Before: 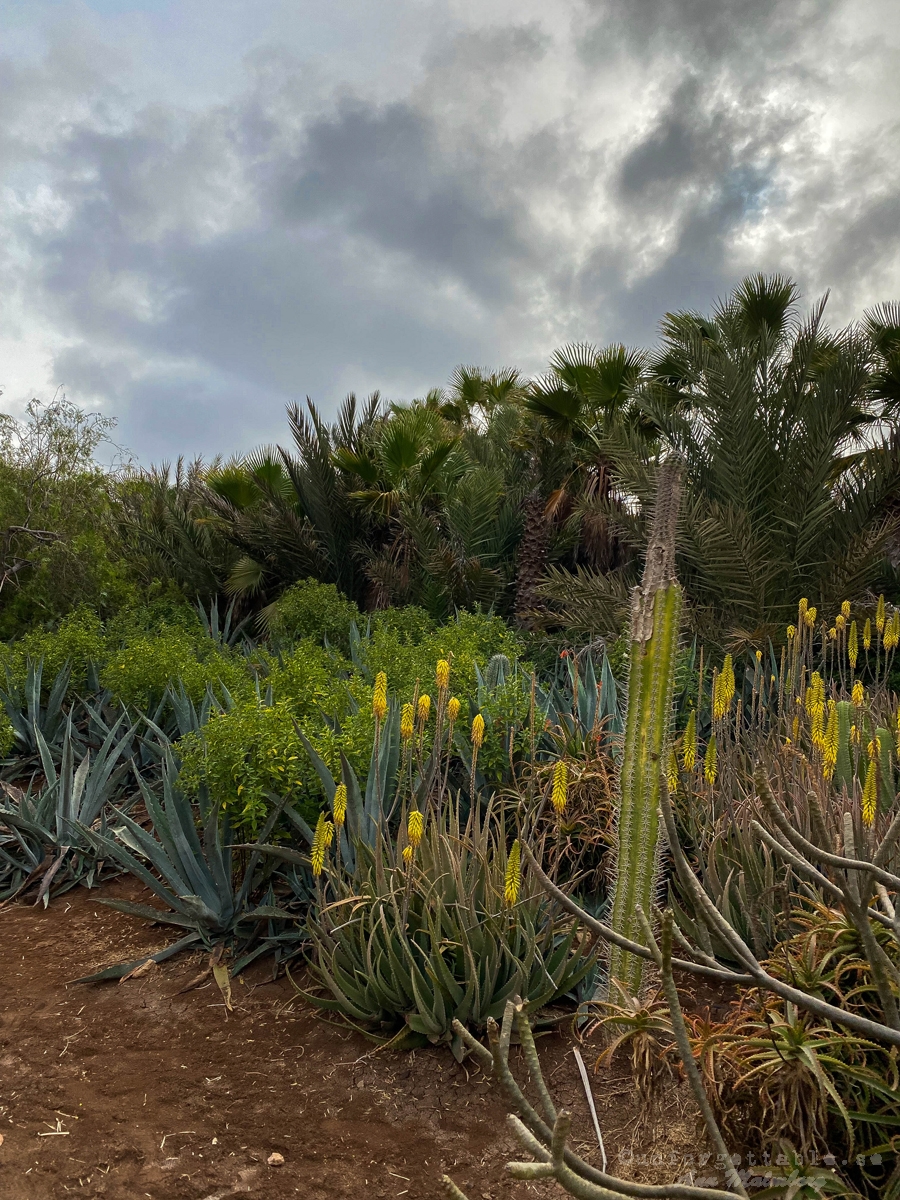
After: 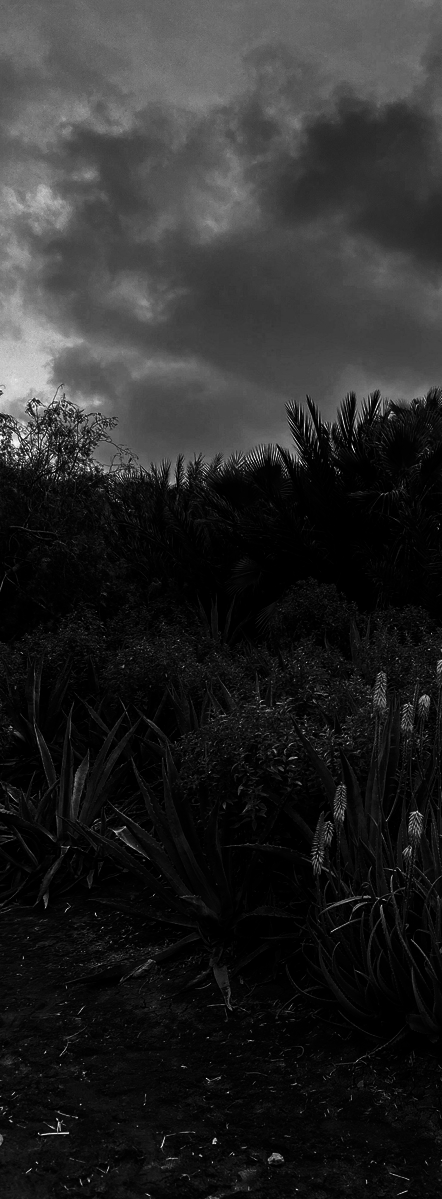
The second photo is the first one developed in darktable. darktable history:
crop and rotate: left 0%, top 0%, right 50.845%
contrast brightness saturation: contrast 0.02, brightness -1, saturation -1
color balance rgb: shadows lift › hue 87.51°, highlights gain › chroma 1.35%, highlights gain › hue 55.1°, global offset › chroma 0.13%, global offset › hue 253.66°, perceptual saturation grading › global saturation 16.38%
